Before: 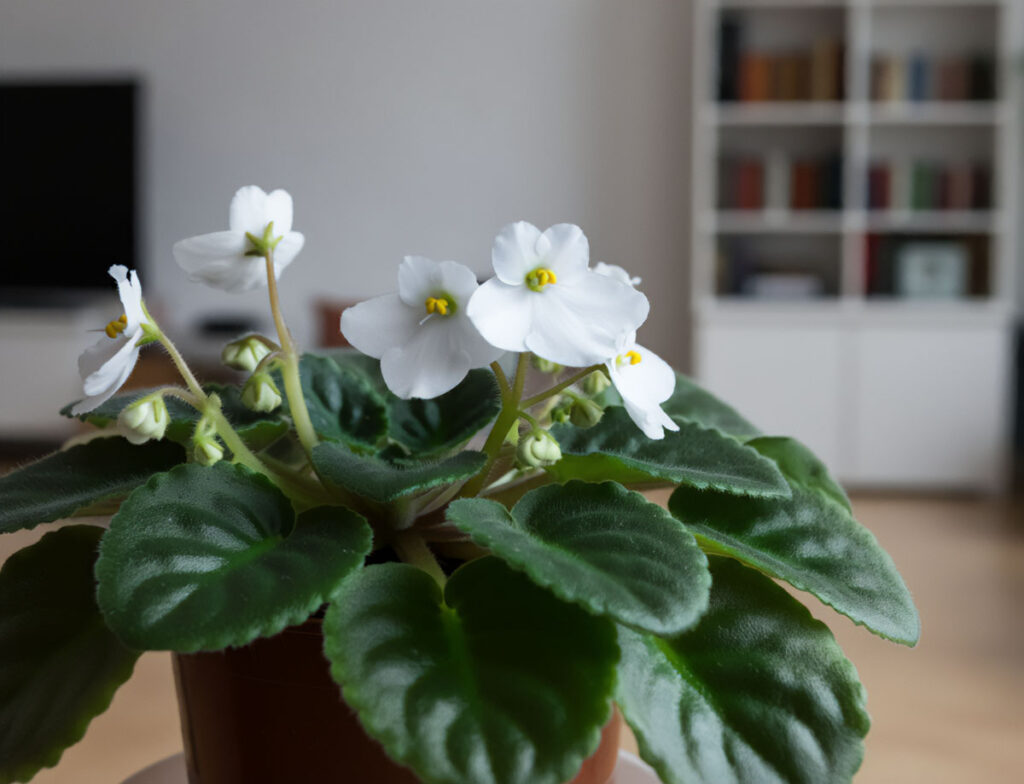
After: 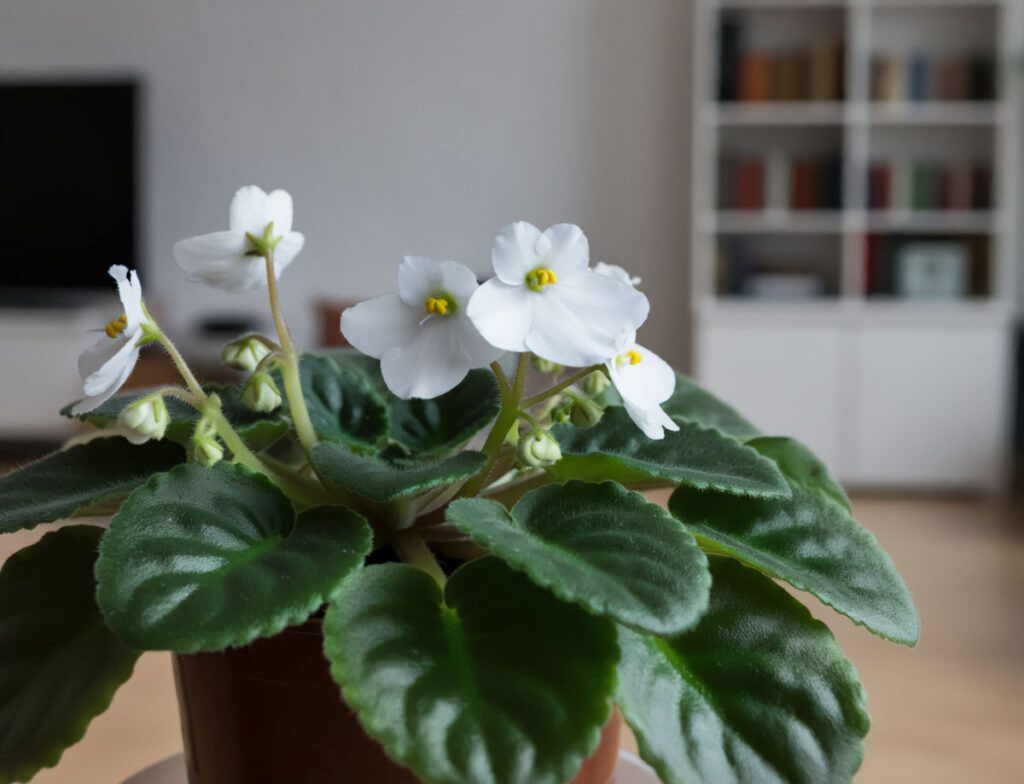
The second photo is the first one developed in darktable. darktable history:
shadows and highlights: shadows 43.87, white point adjustment -1.49, soften with gaussian
